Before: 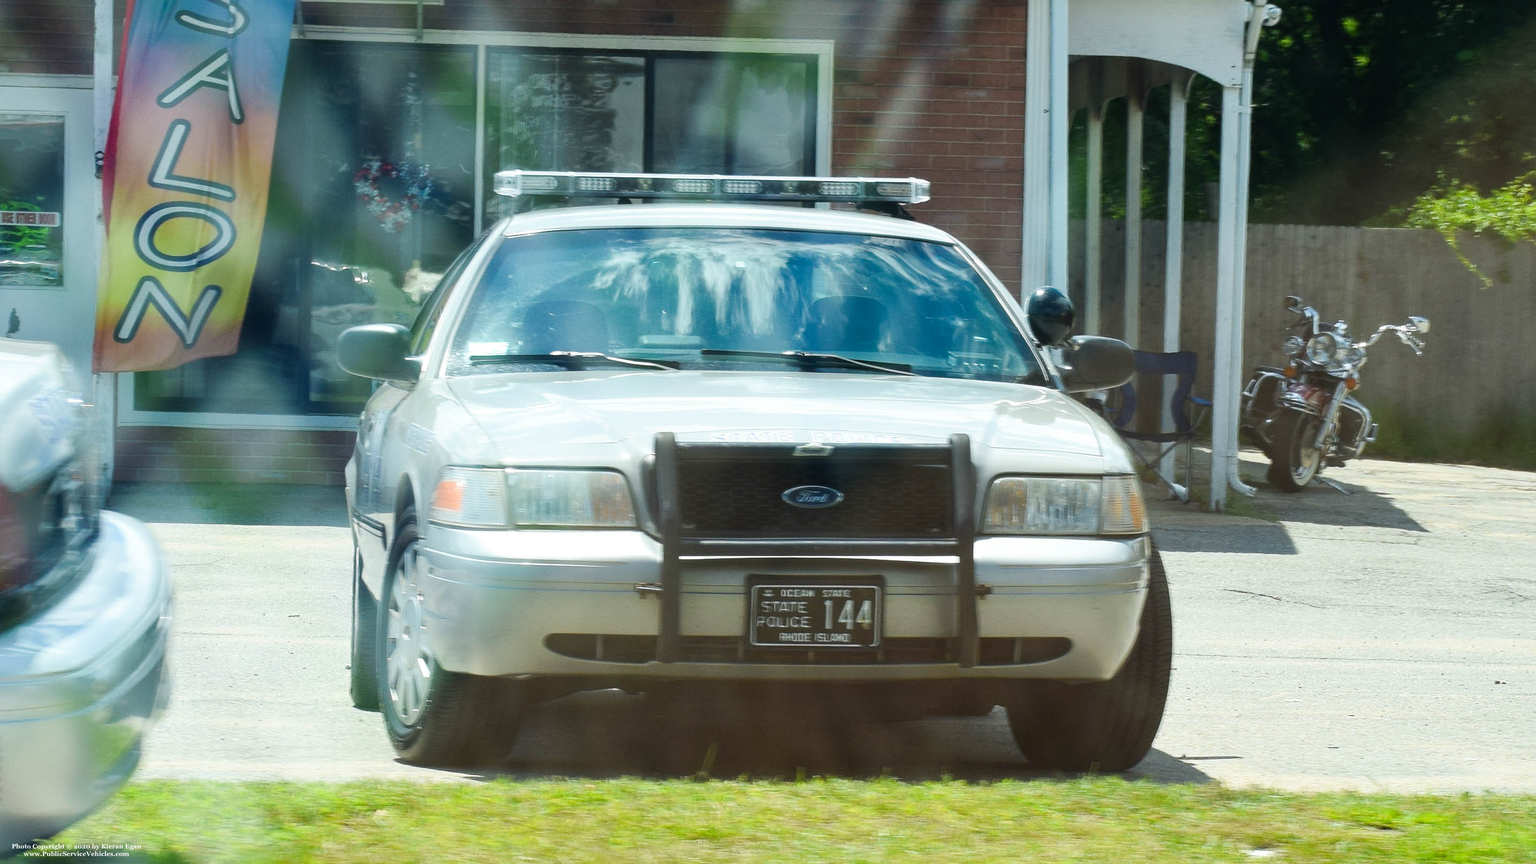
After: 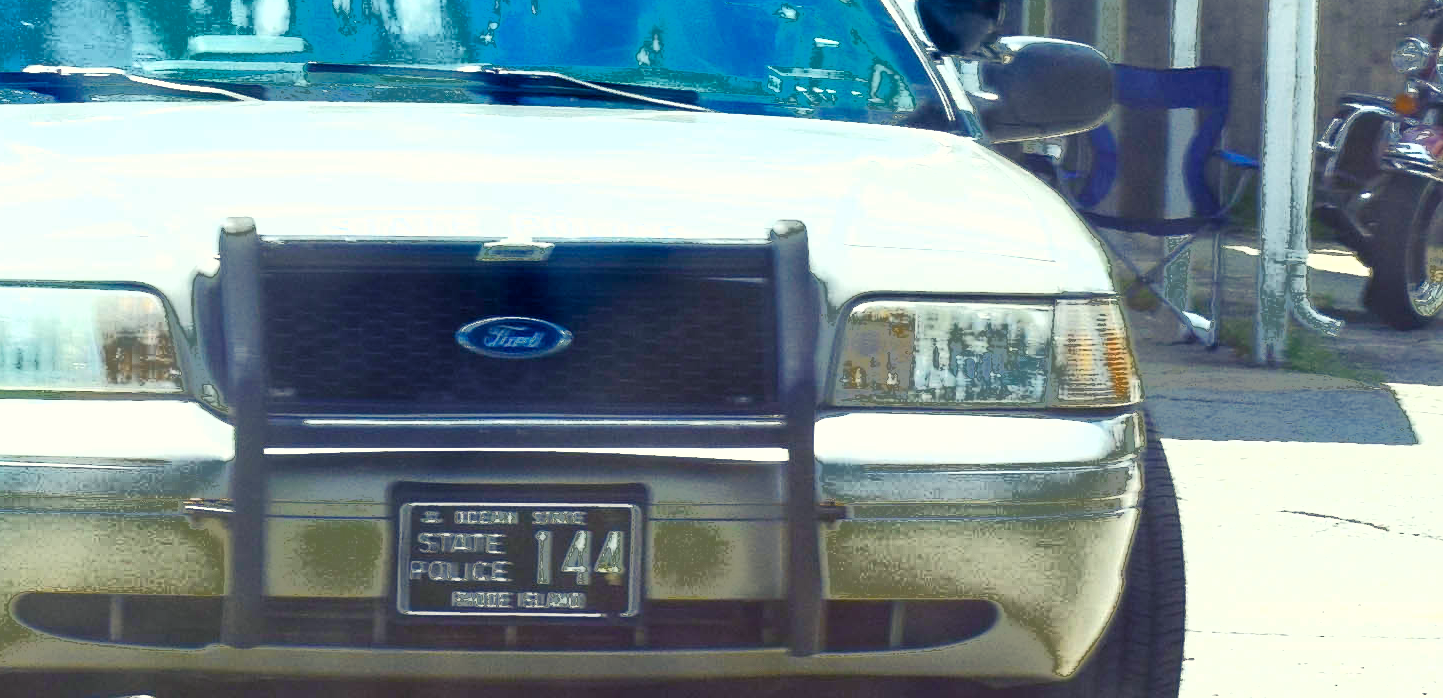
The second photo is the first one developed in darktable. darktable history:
crop: left 35.03%, top 36.625%, right 14.663%, bottom 20.057%
color balance rgb: shadows lift › luminance -28.76%, shadows lift › chroma 15%, shadows lift › hue 270°, power › chroma 1%, power › hue 255°, highlights gain › luminance 7.14%, highlights gain › chroma 2%, highlights gain › hue 90°, global offset › luminance -0.29%, global offset › hue 260°, perceptual saturation grading › global saturation 20%, perceptual saturation grading › highlights -13.92%, perceptual saturation grading › shadows 50%
fill light: exposure -0.73 EV, center 0.69, width 2.2
exposure: black level correction 0, exposure 0.6 EV, compensate highlight preservation false
